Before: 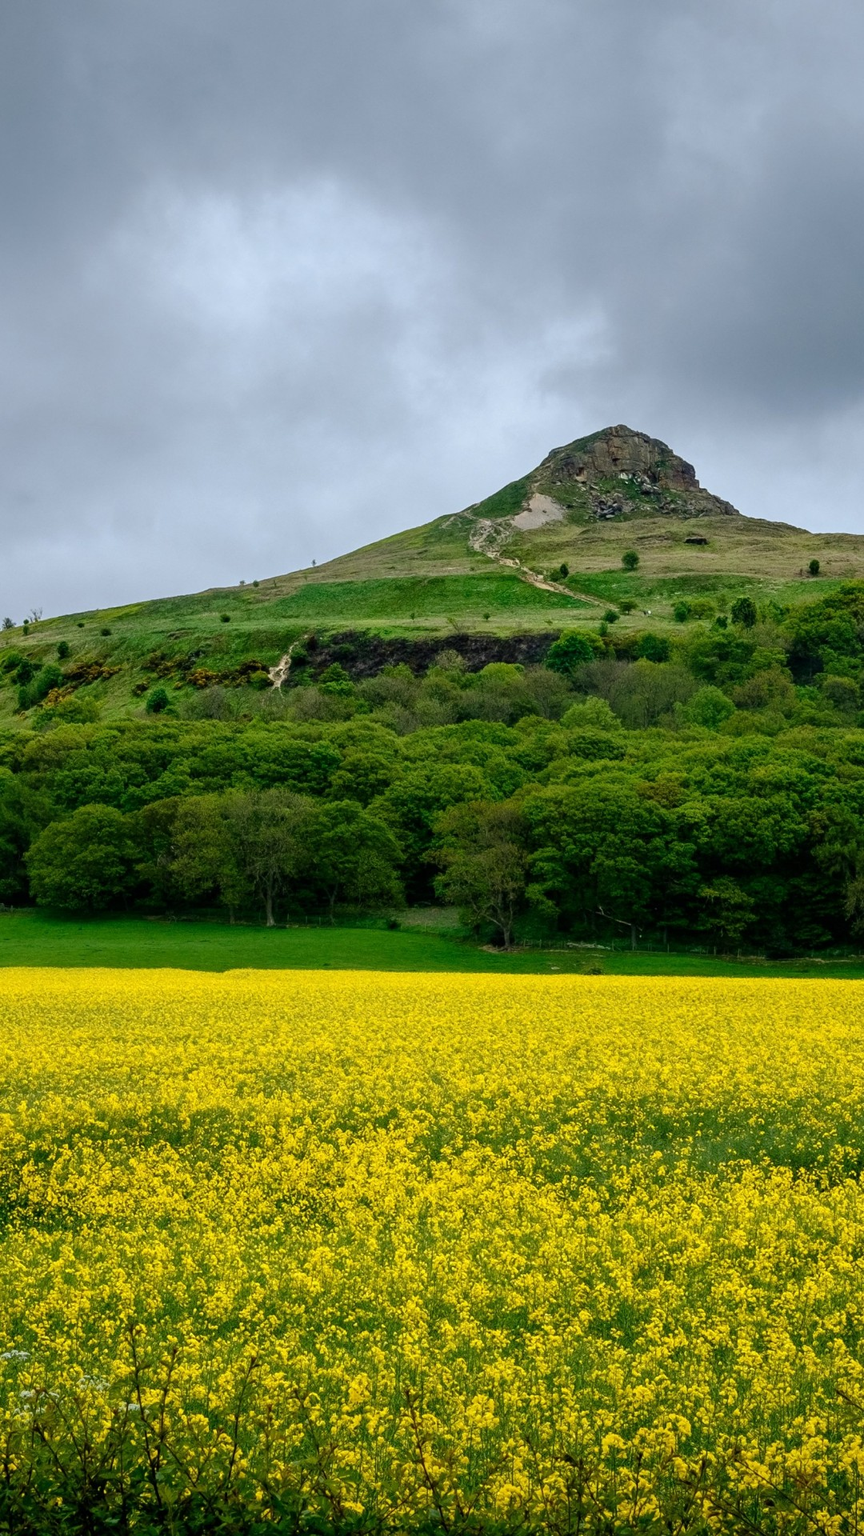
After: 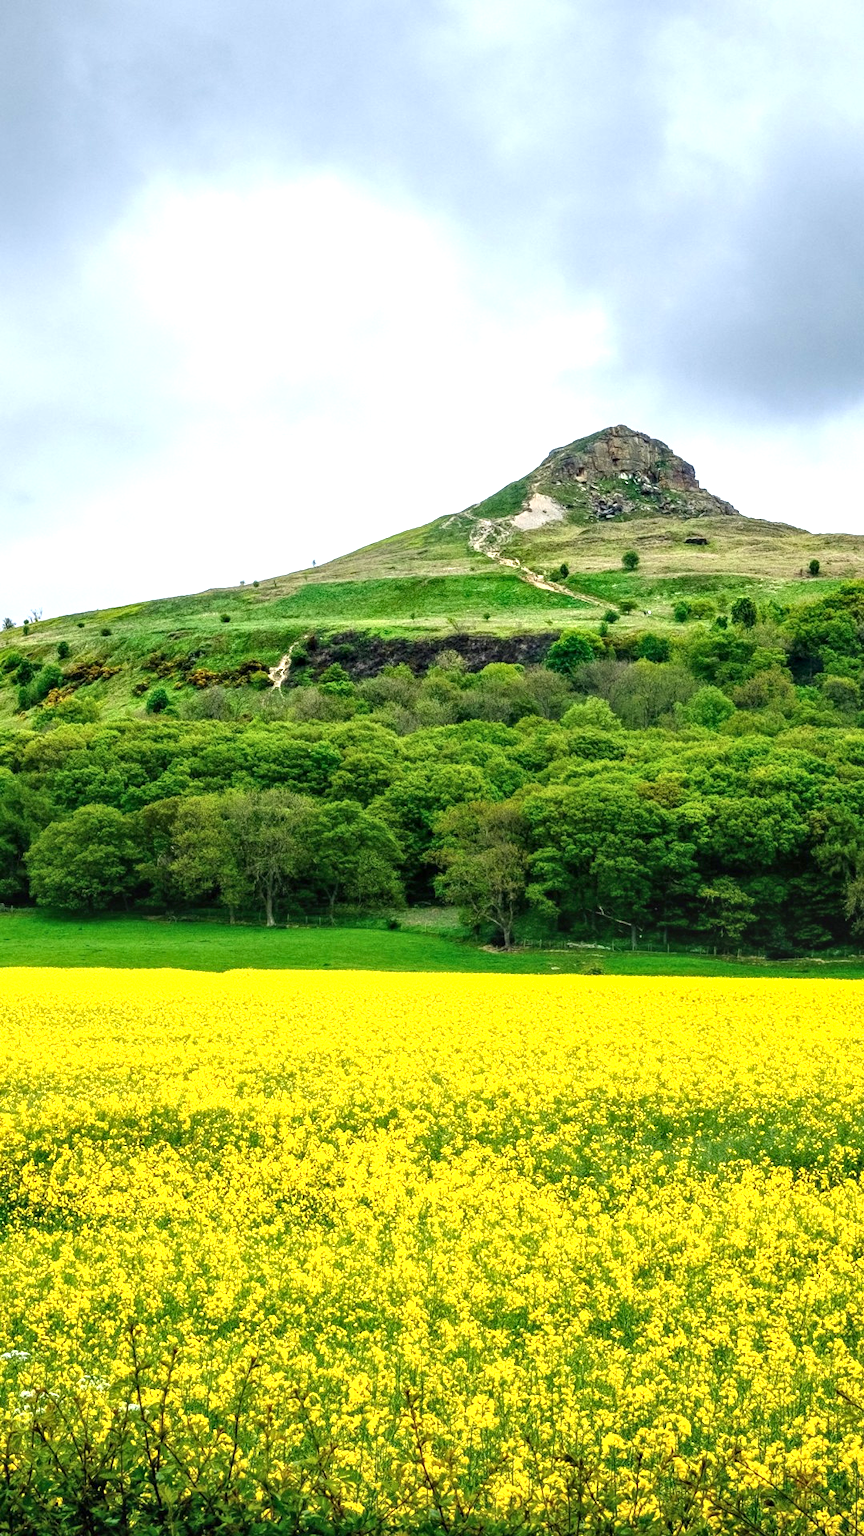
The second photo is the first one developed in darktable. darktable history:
local contrast: on, module defaults
exposure: black level correction 0, exposure 1.199 EV, compensate exposure bias true, compensate highlight preservation false
